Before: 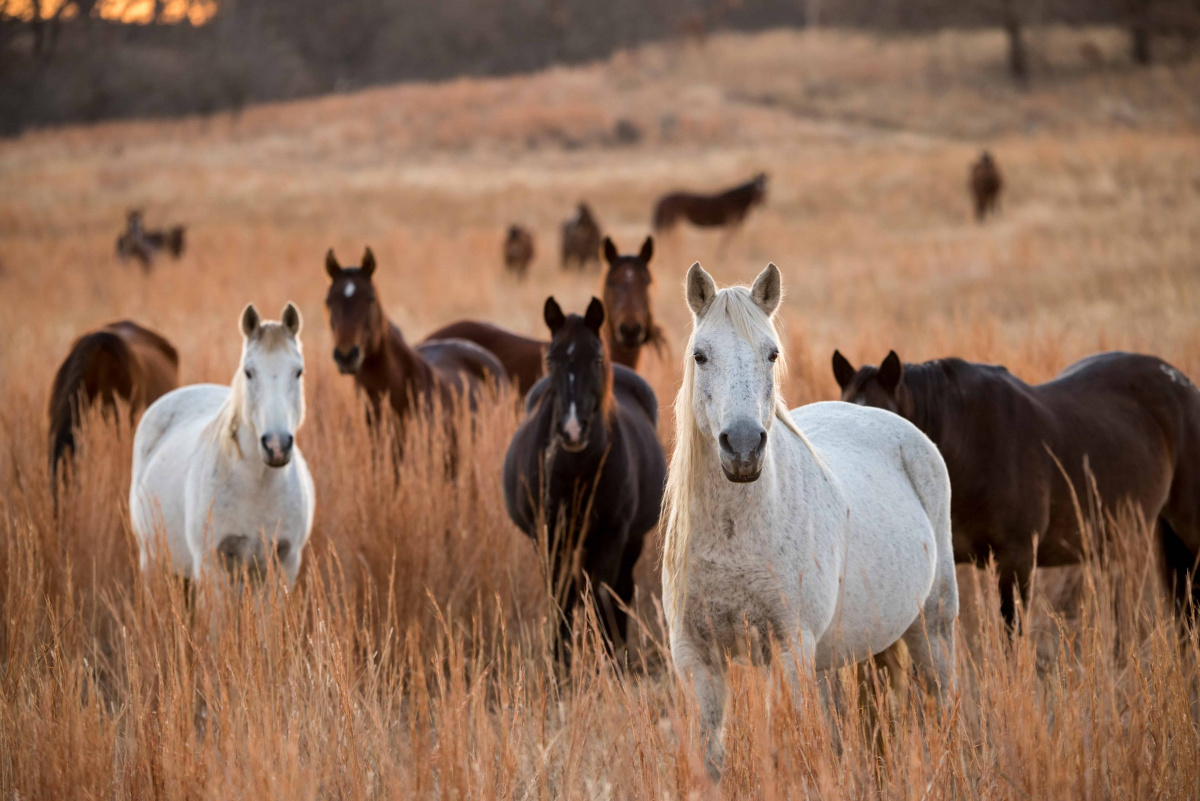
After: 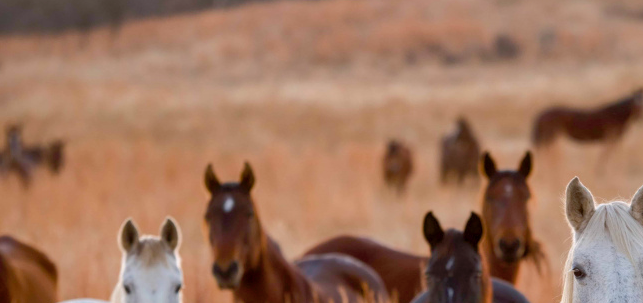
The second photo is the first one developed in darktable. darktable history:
crop: left 10.121%, top 10.631%, right 36.218%, bottom 51.526%
white balance: red 1.004, blue 1.024
shadows and highlights: on, module defaults
color balance rgb: perceptual saturation grading › global saturation 20%, perceptual saturation grading › highlights -25%, perceptual saturation grading › shadows 25%
